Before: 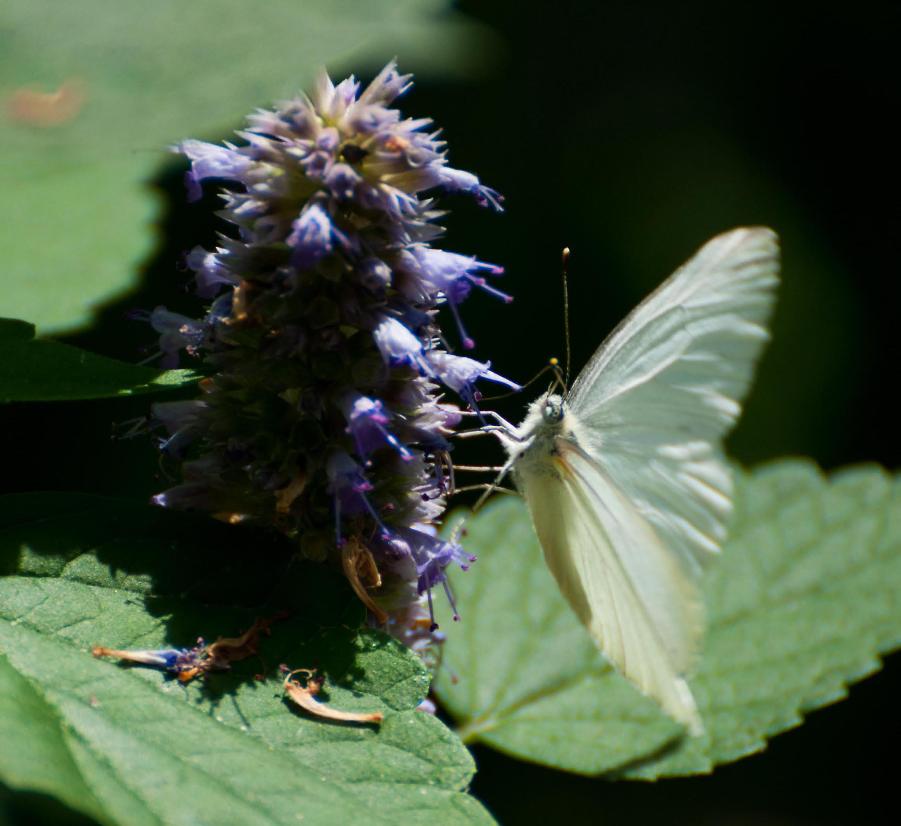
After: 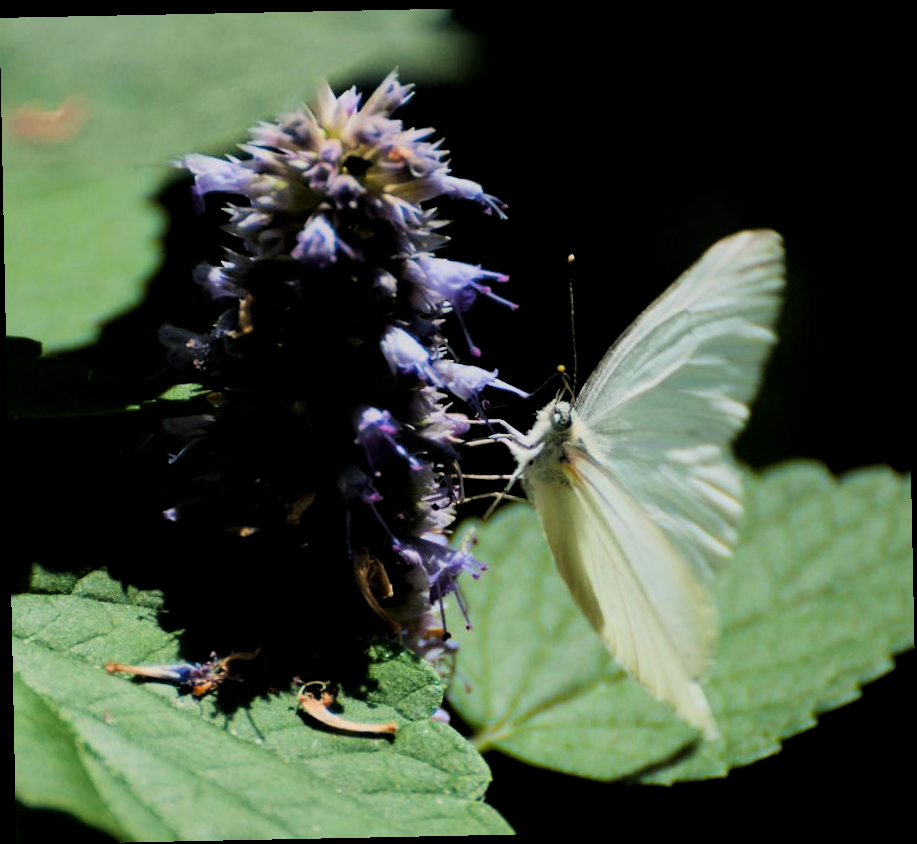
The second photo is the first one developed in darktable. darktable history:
filmic rgb: black relative exposure -7.65 EV, white relative exposure 4.56 EV, hardness 3.61, color science v6 (2022)
tone curve: curves: ch0 [(0.021, 0) (0.104, 0.052) (0.496, 0.526) (0.737, 0.783) (1, 1)], color space Lab, linked channels, preserve colors none
local contrast: mode bilateral grid, contrast 20, coarseness 50, detail 120%, midtone range 0.2
rotate and perspective: rotation -1.17°, automatic cropping off
